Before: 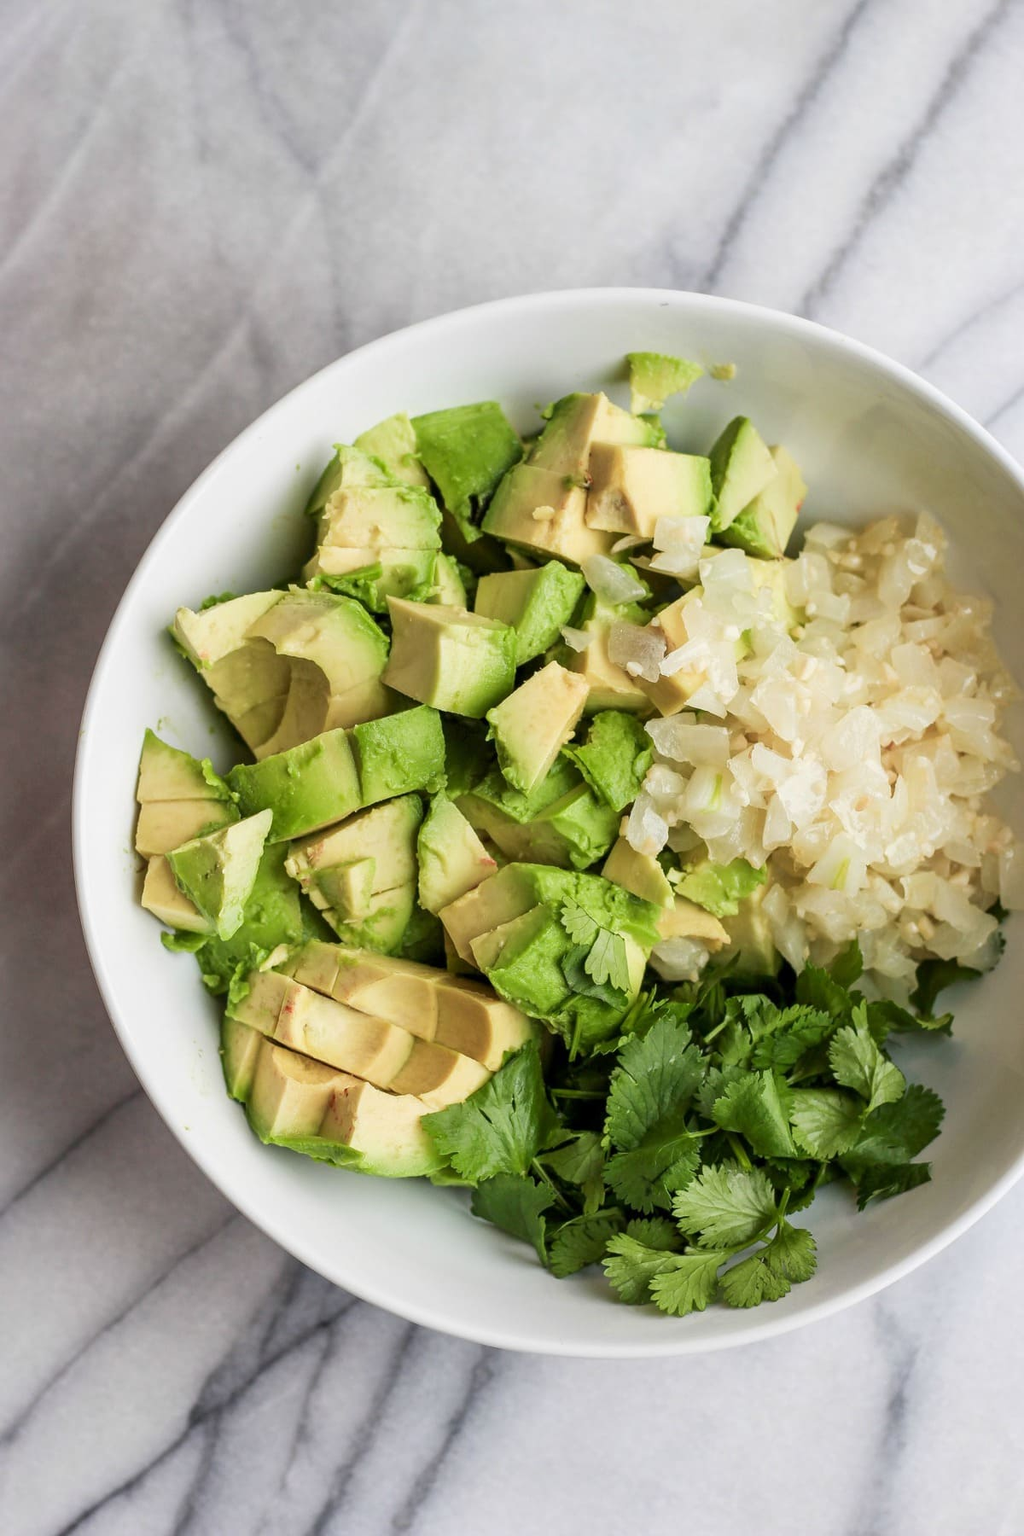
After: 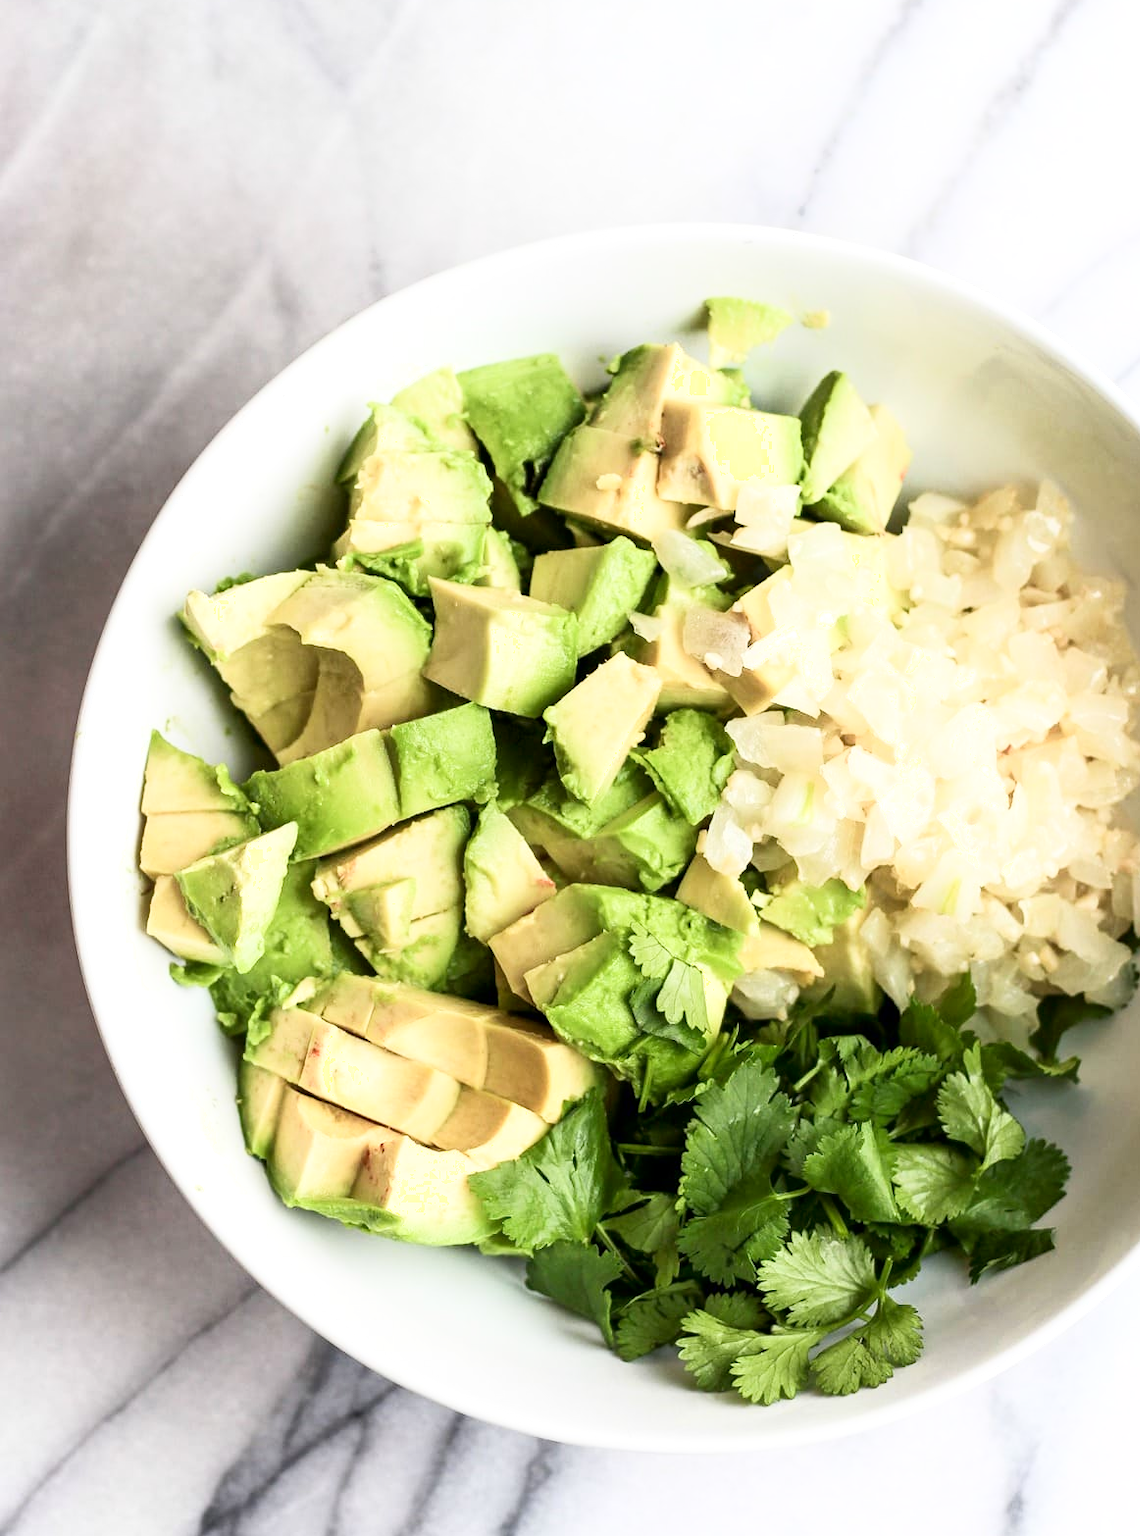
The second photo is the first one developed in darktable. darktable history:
exposure: black level correction 0, exposure 0.499 EV, compensate highlight preservation false
shadows and highlights: shadows -62.52, white point adjustment -5.26, highlights 60.34
crop: left 1.375%, top 6.12%, right 1.63%, bottom 6.875%
